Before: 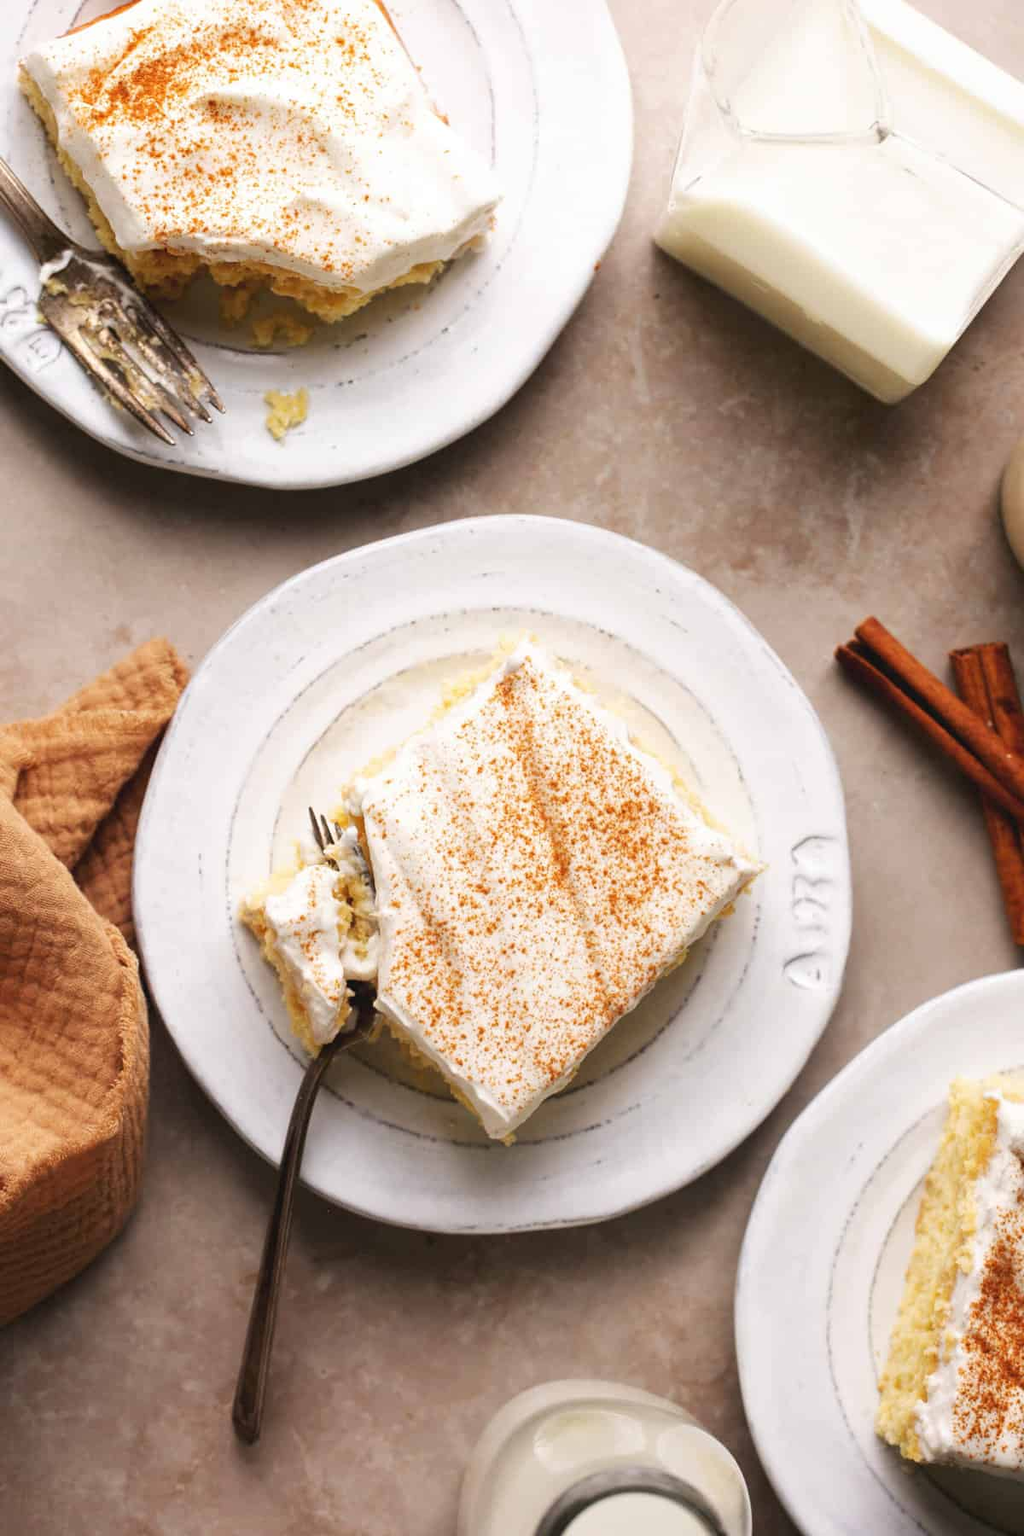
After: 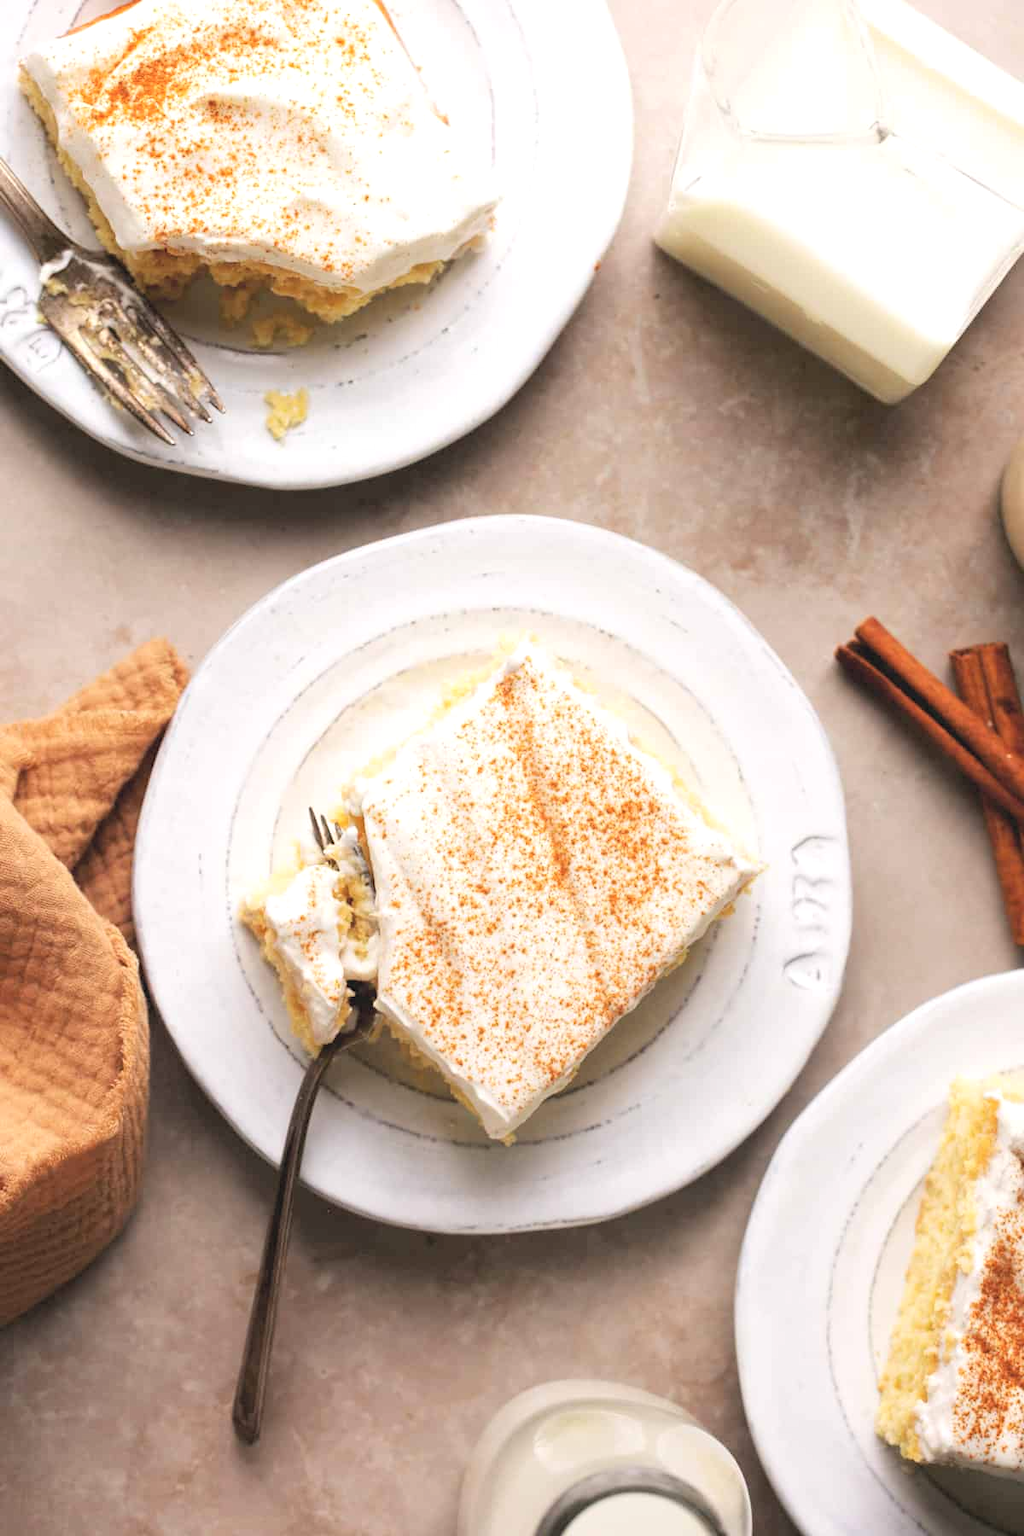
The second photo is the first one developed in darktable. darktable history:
contrast brightness saturation: brightness 0.152
levels: levels [0.016, 0.492, 0.969]
